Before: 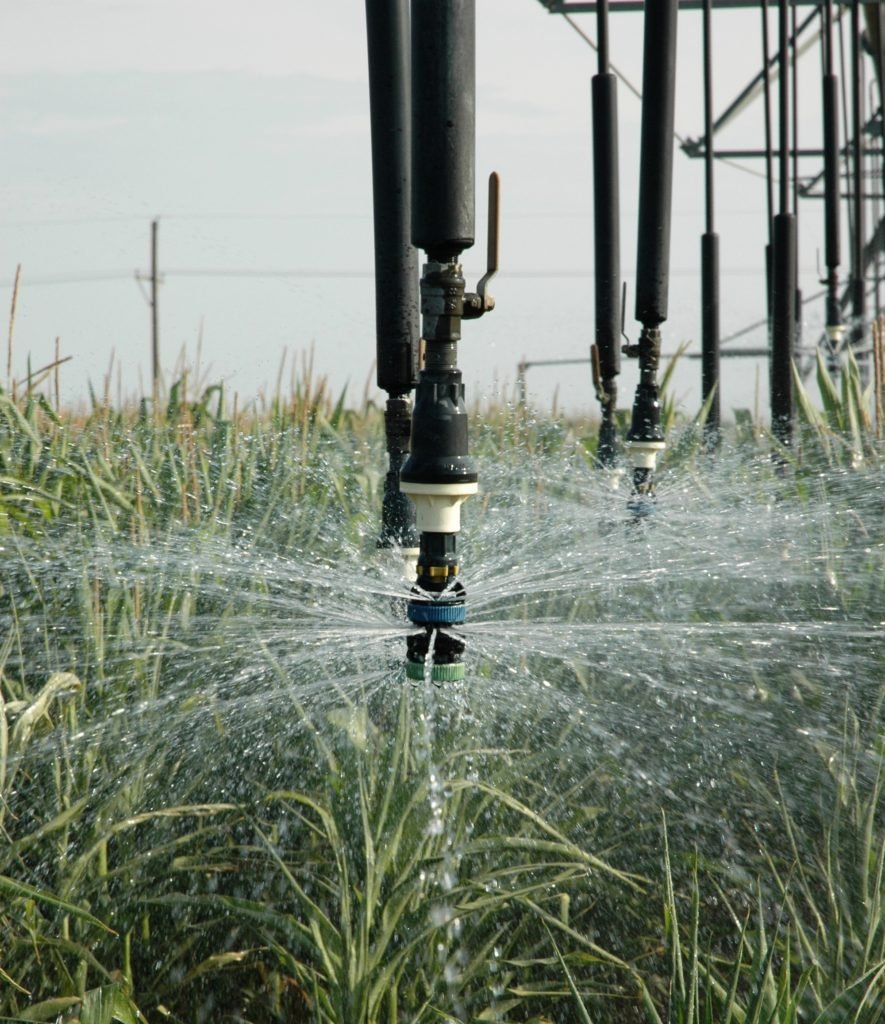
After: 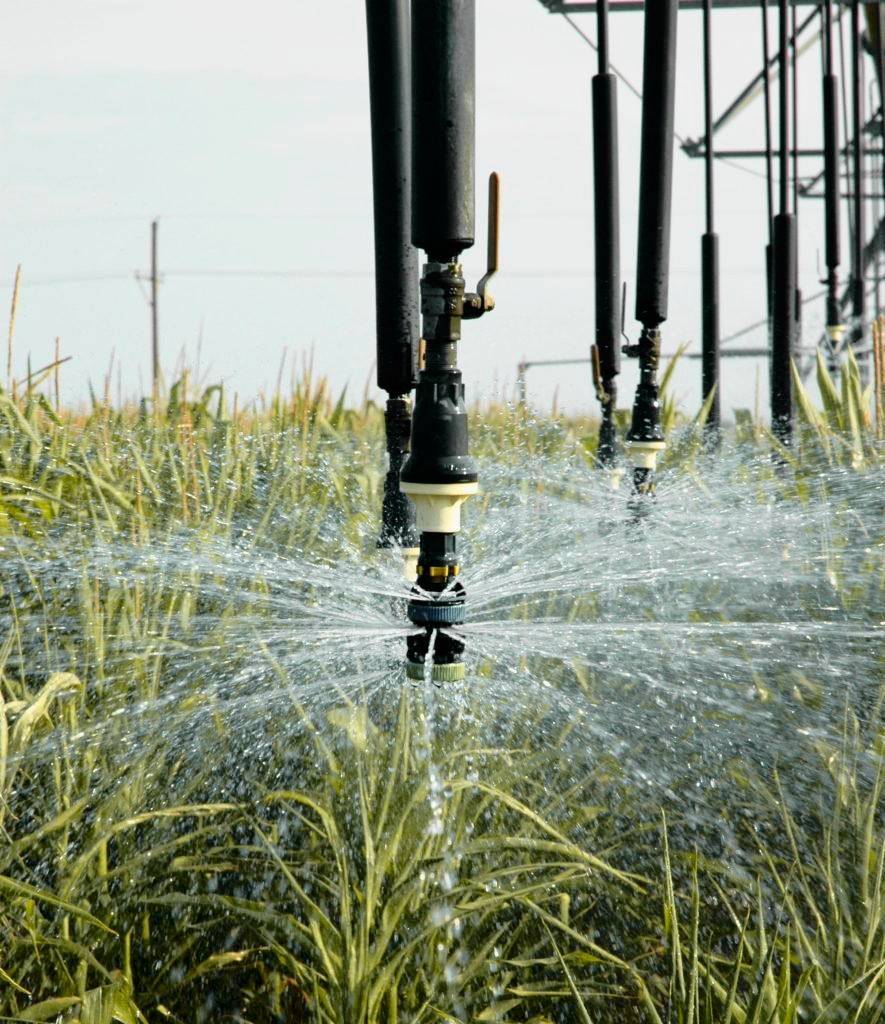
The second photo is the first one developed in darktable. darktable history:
tone curve: curves: ch0 [(0, 0) (0.062, 0.023) (0.168, 0.142) (0.359, 0.44) (0.469, 0.544) (0.634, 0.722) (0.839, 0.909) (0.998, 0.978)]; ch1 [(0, 0) (0.437, 0.453) (0.472, 0.47) (0.502, 0.504) (0.527, 0.546) (0.568, 0.619) (0.608, 0.665) (0.669, 0.748) (0.859, 0.899) (1, 1)]; ch2 [(0, 0) (0.33, 0.301) (0.421, 0.443) (0.473, 0.498) (0.509, 0.5) (0.535, 0.564) (0.575, 0.625) (0.608, 0.676) (1, 1)], color space Lab, independent channels, preserve colors none
